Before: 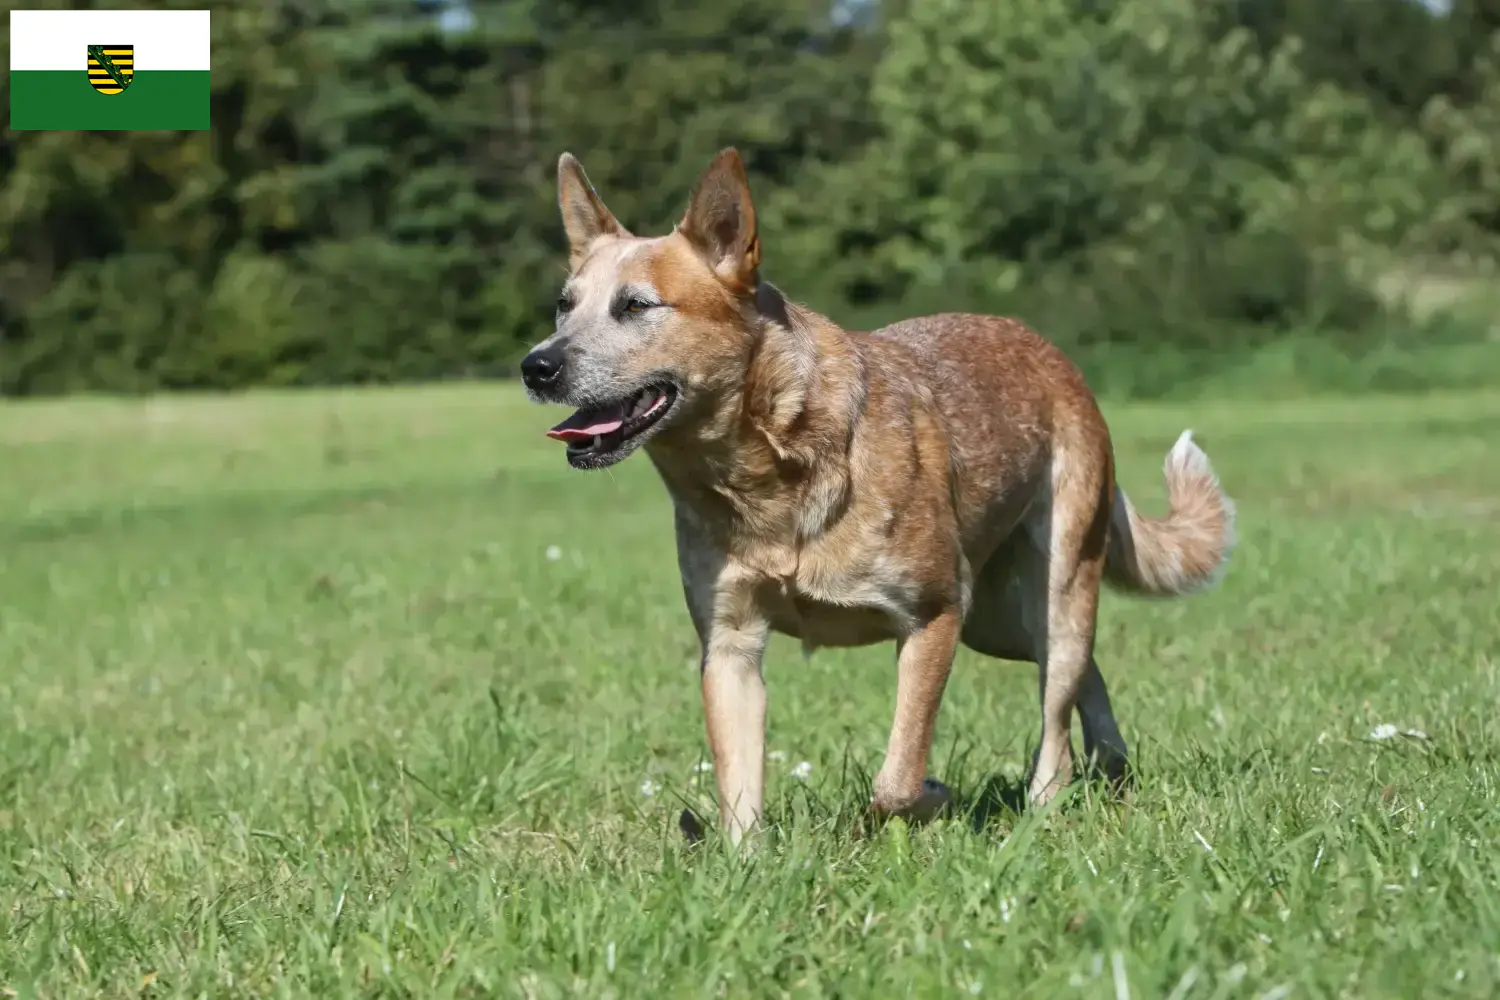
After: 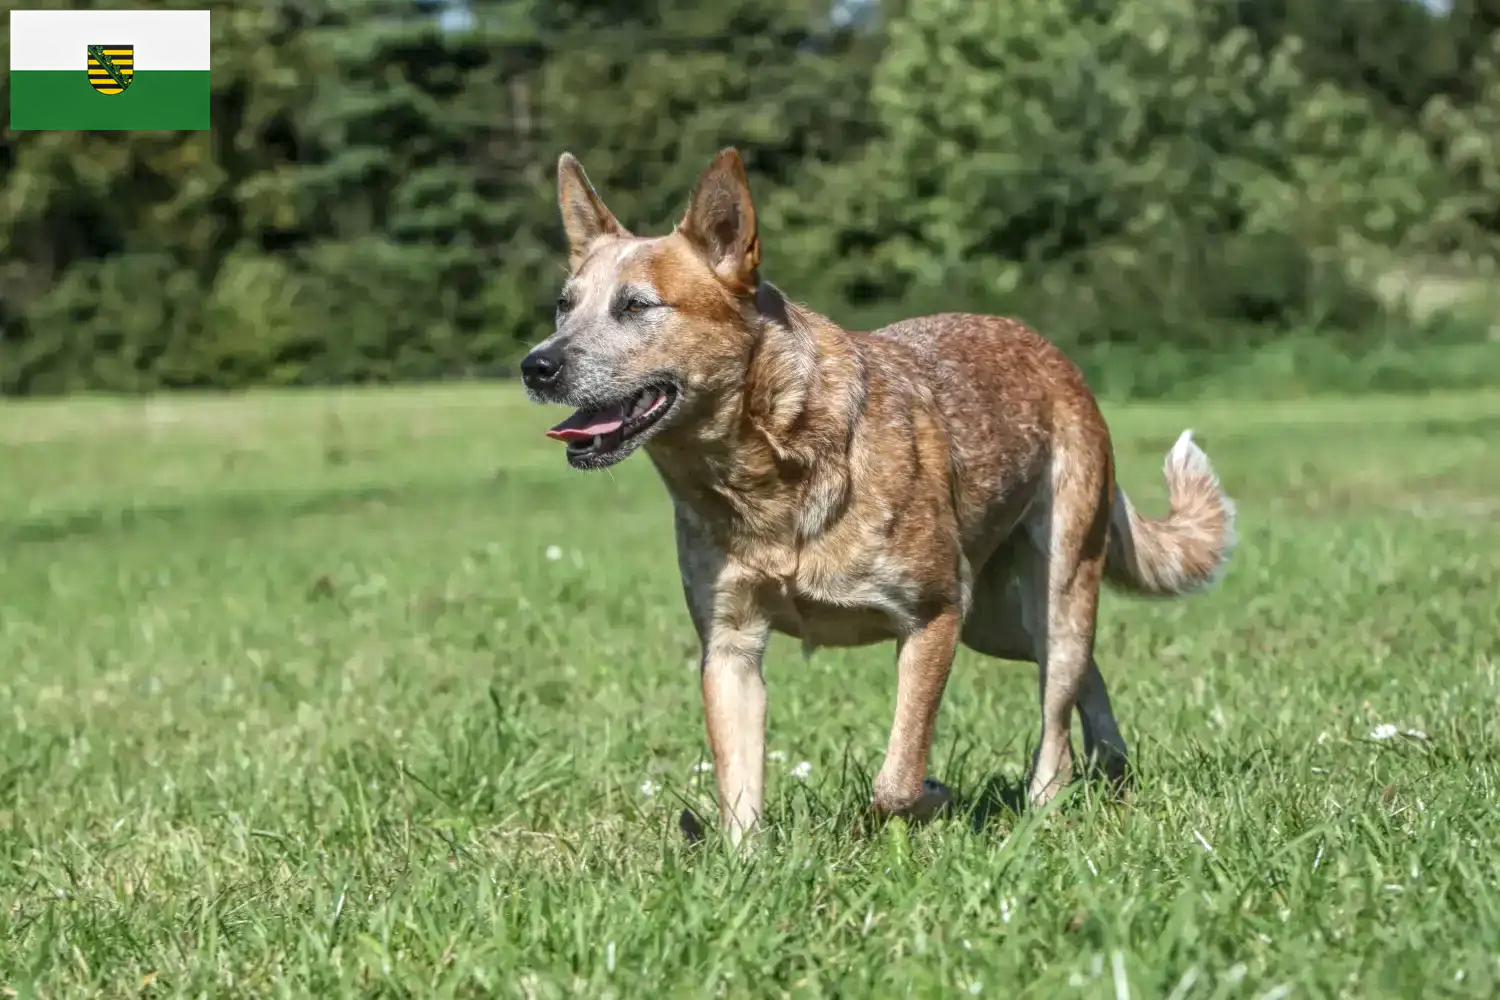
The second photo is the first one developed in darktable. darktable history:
exposure: exposure 0.077 EV, compensate highlight preservation false
local contrast: highlights 76%, shadows 55%, detail 177%, midtone range 0.205
tone equalizer: smoothing diameter 24.93%, edges refinement/feathering 10.77, preserve details guided filter
